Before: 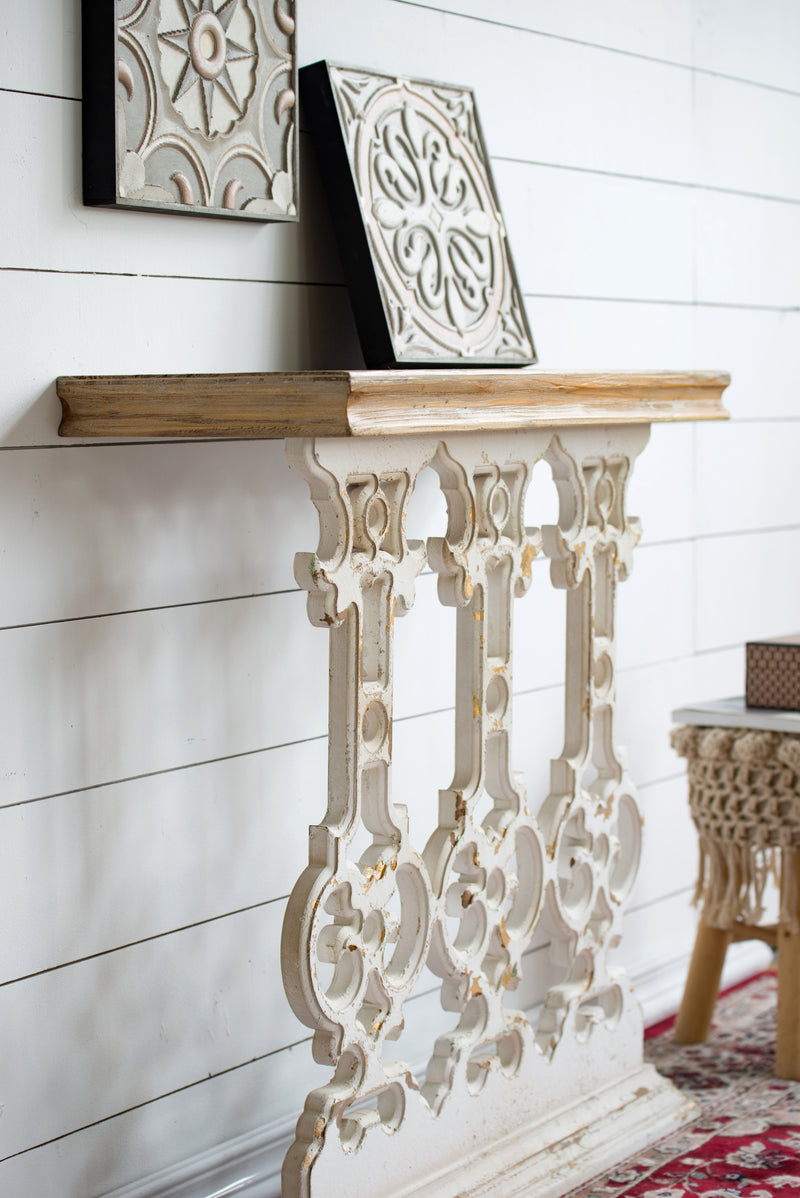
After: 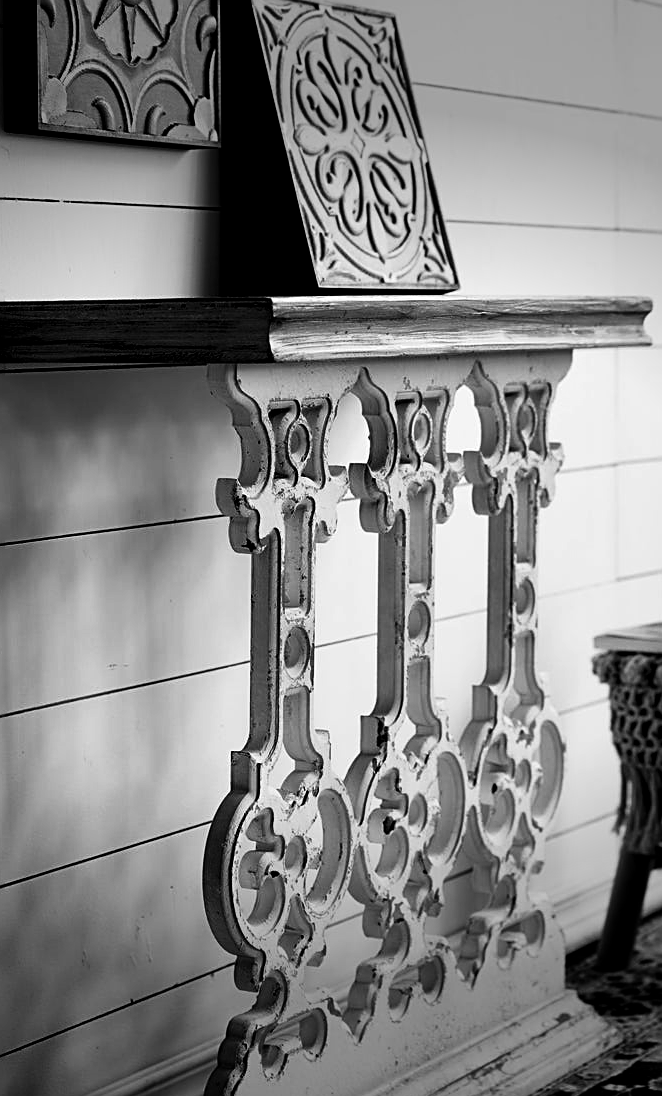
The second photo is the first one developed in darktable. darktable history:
crop: left 9.807%, top 6.259%, right 7.334%, bottom 2.177%
sharpen: on, module defaults
color calibration: output gray [0.21, 0.42, 0.37, 0], gray › normalize channels true, illuminant same as pipeline (D50), adaptation XYZ, x 0.346, y 0.359, gamut compression 0
vignetting: fall-off start 70.97%, brightness -0.584, saturation -0.118, width/height ratio 1.333
base curve: curves: ch0 [(0, 0) (0.036, 0.025) (0.121, 0.166) (0.206, 0.329) (0.605, 0.79) (1, 1)], preserve colors none
contrast brightness saturation: brightness -1, saturation 1
levels: levels [0.031, 0.5, 0.969]
